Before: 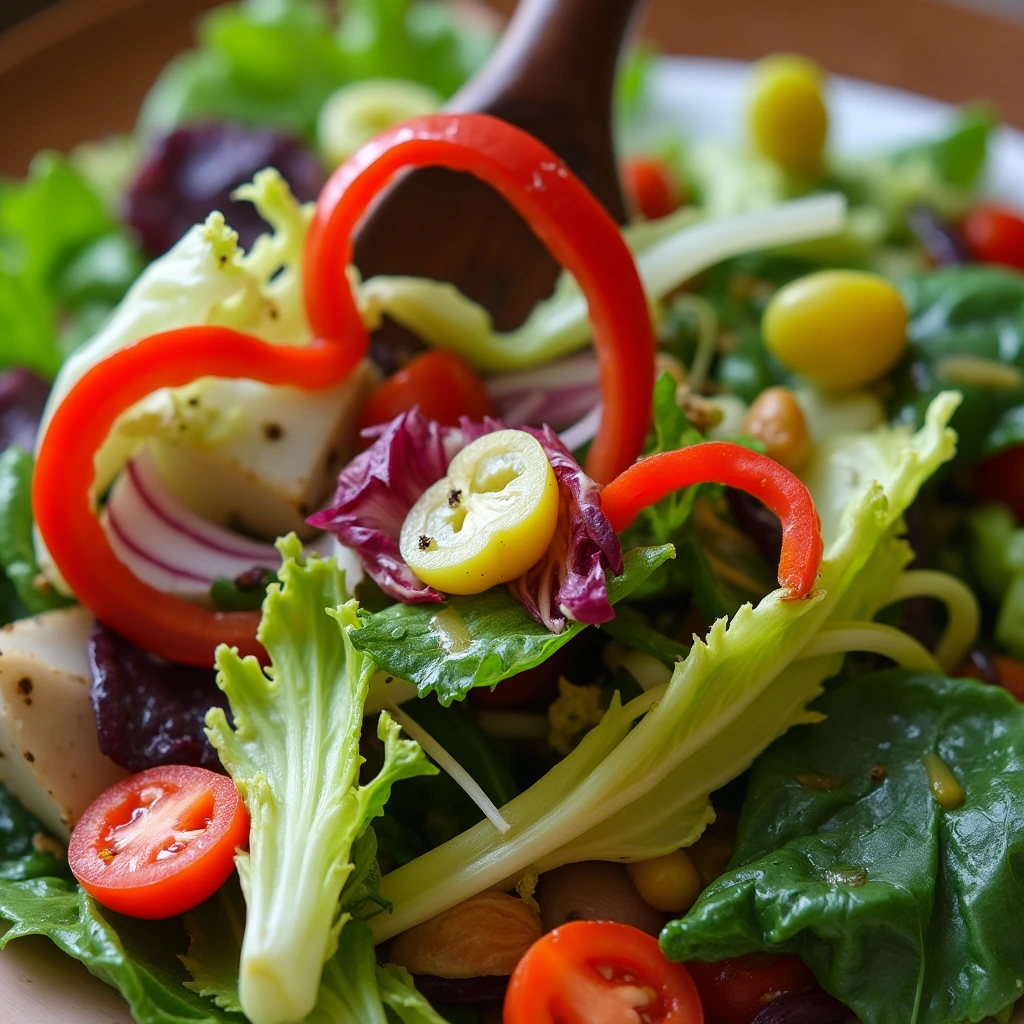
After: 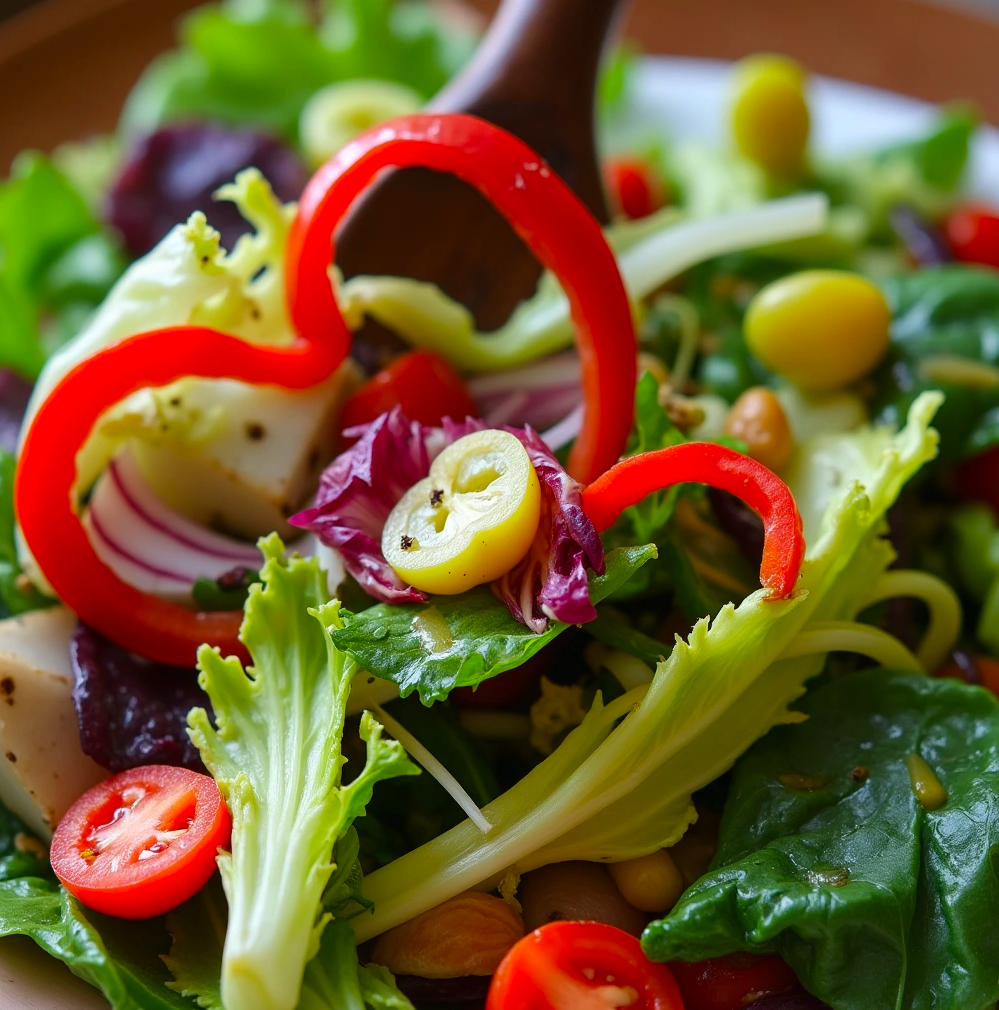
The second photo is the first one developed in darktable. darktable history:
crop and rotate: left 1.774%, right 0.633%, bottom 1.28%
contrast brightness saturation: saturation 0.18
